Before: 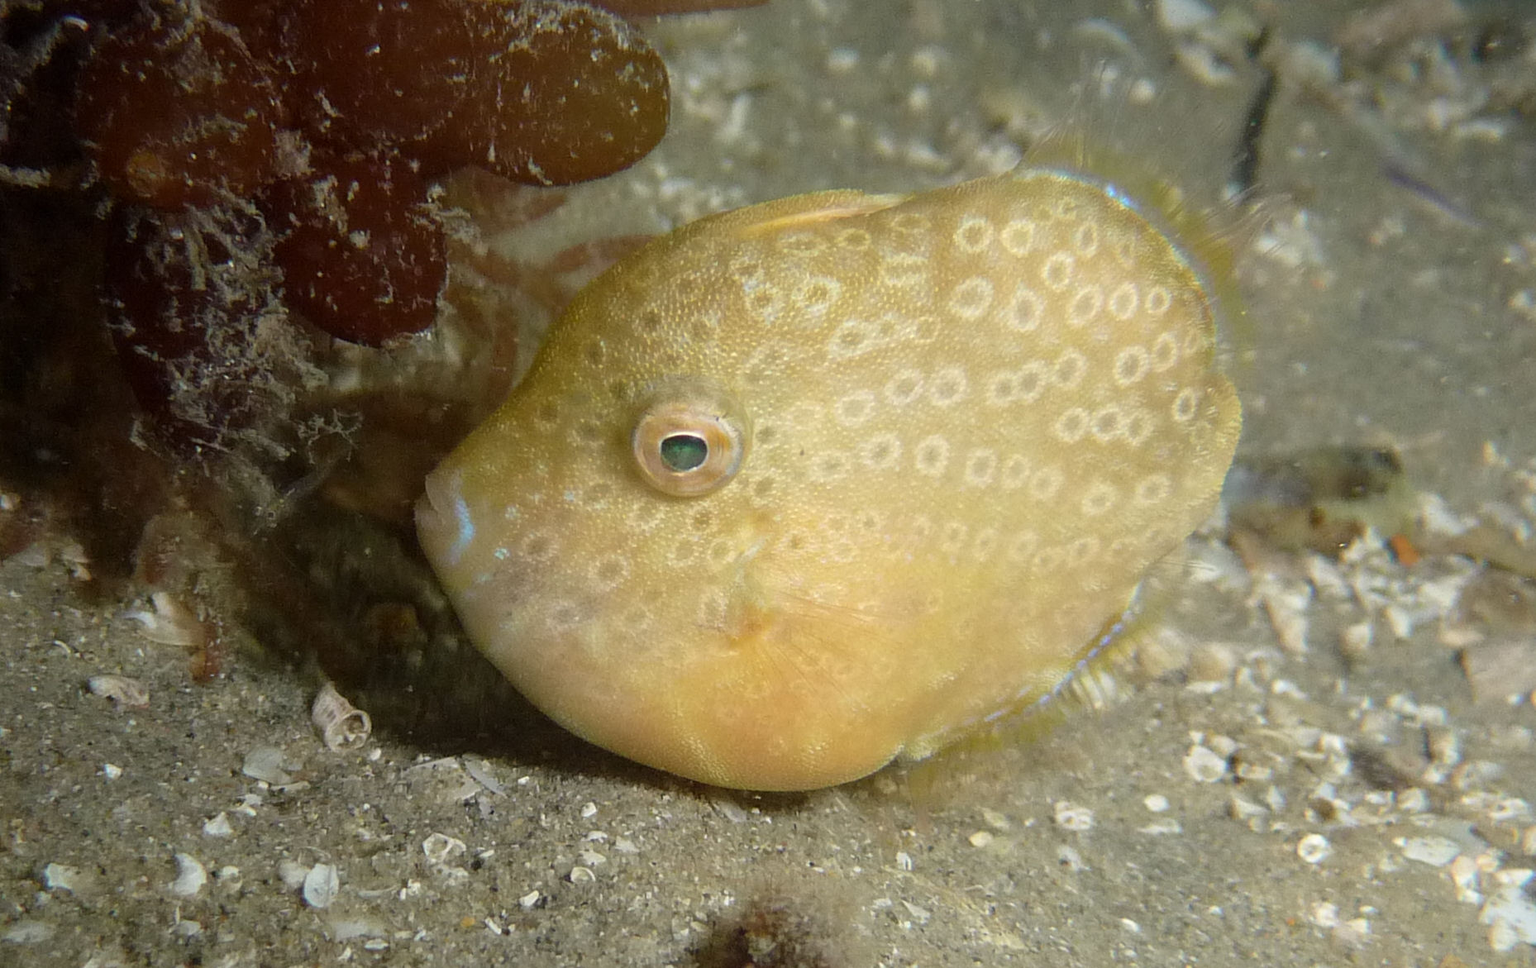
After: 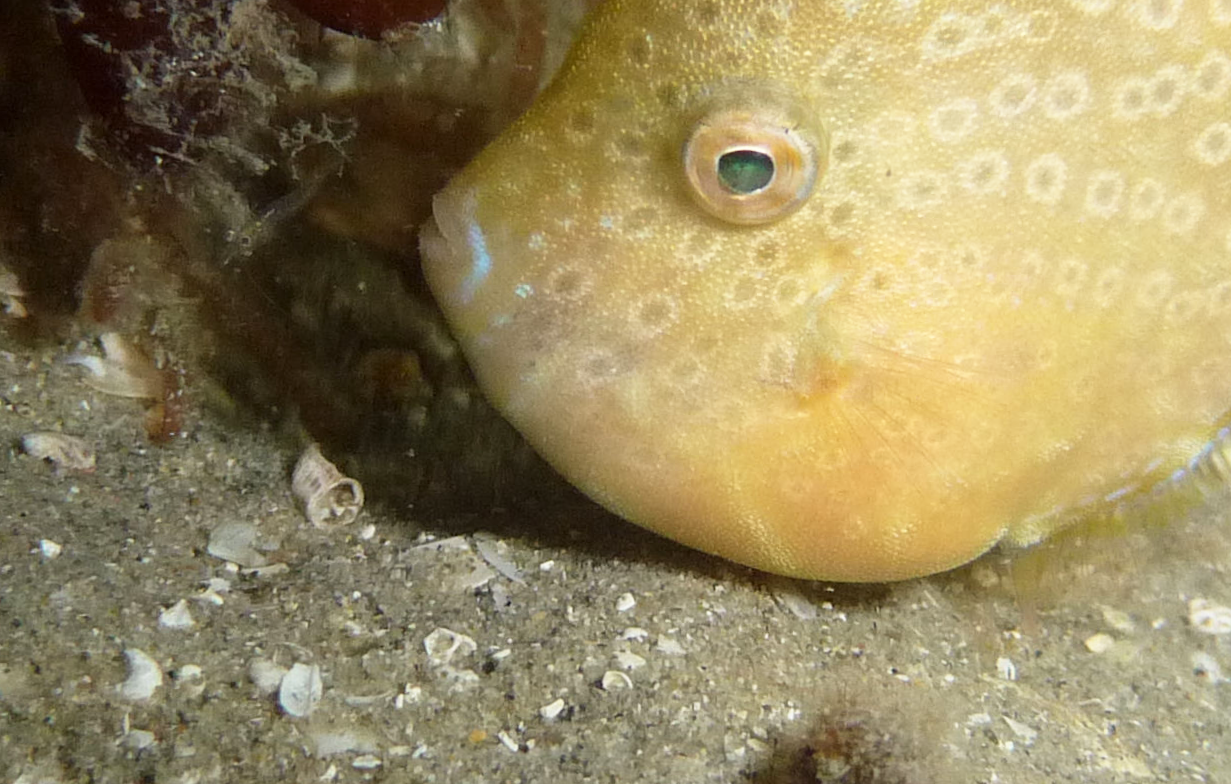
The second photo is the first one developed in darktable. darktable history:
crop and rotate: angle -0.682°, left 3.578%, top 31.765%, right 28.91%
base curve: curves: ch0 [(0, 0) (0.666, 0.806) (1, 1)], preserve colors none
